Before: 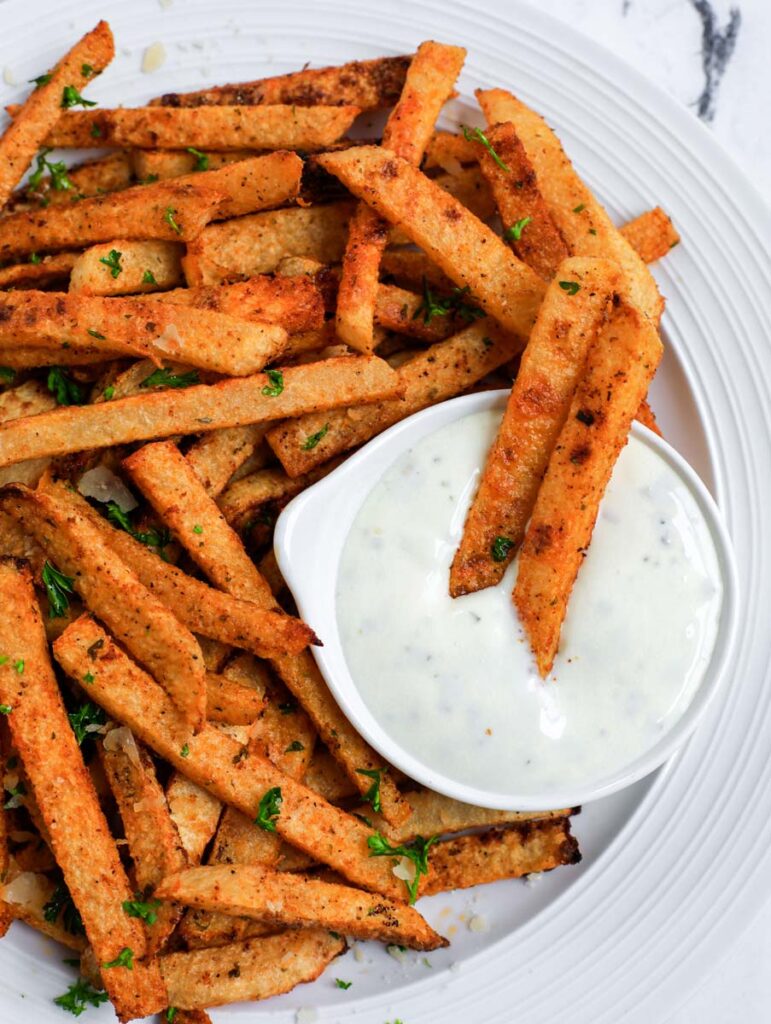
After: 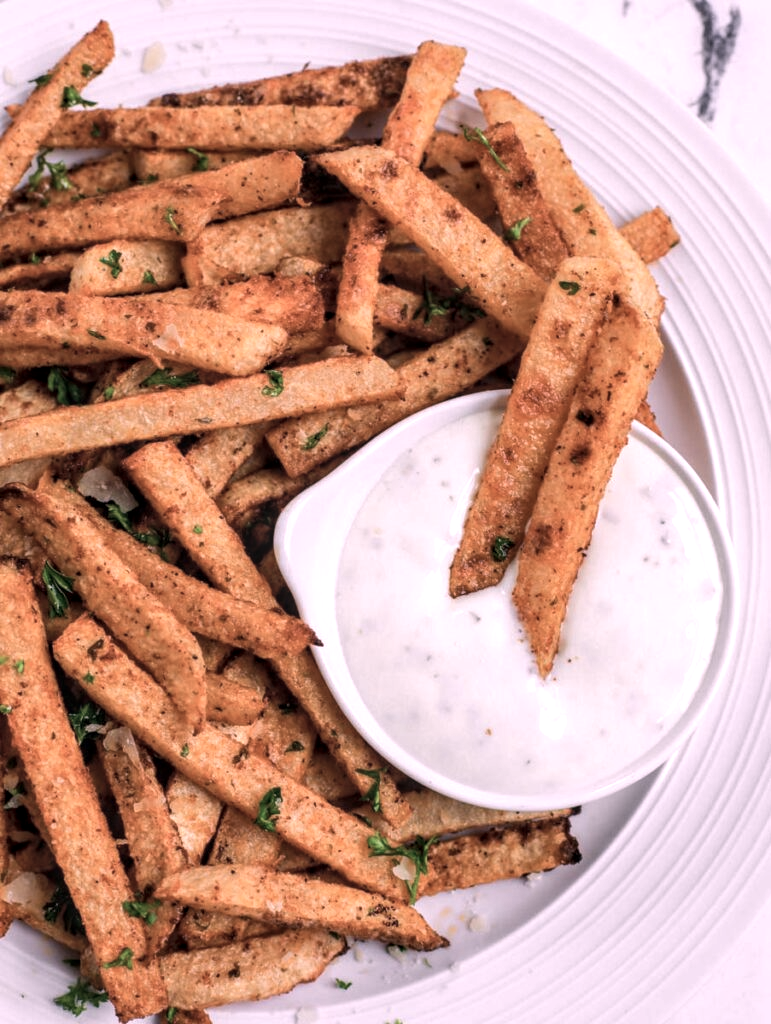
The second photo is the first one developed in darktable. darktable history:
local contrast: on, module defaults
color correction: saturation 0.57
white balance: red 1.188, blue 1.11
